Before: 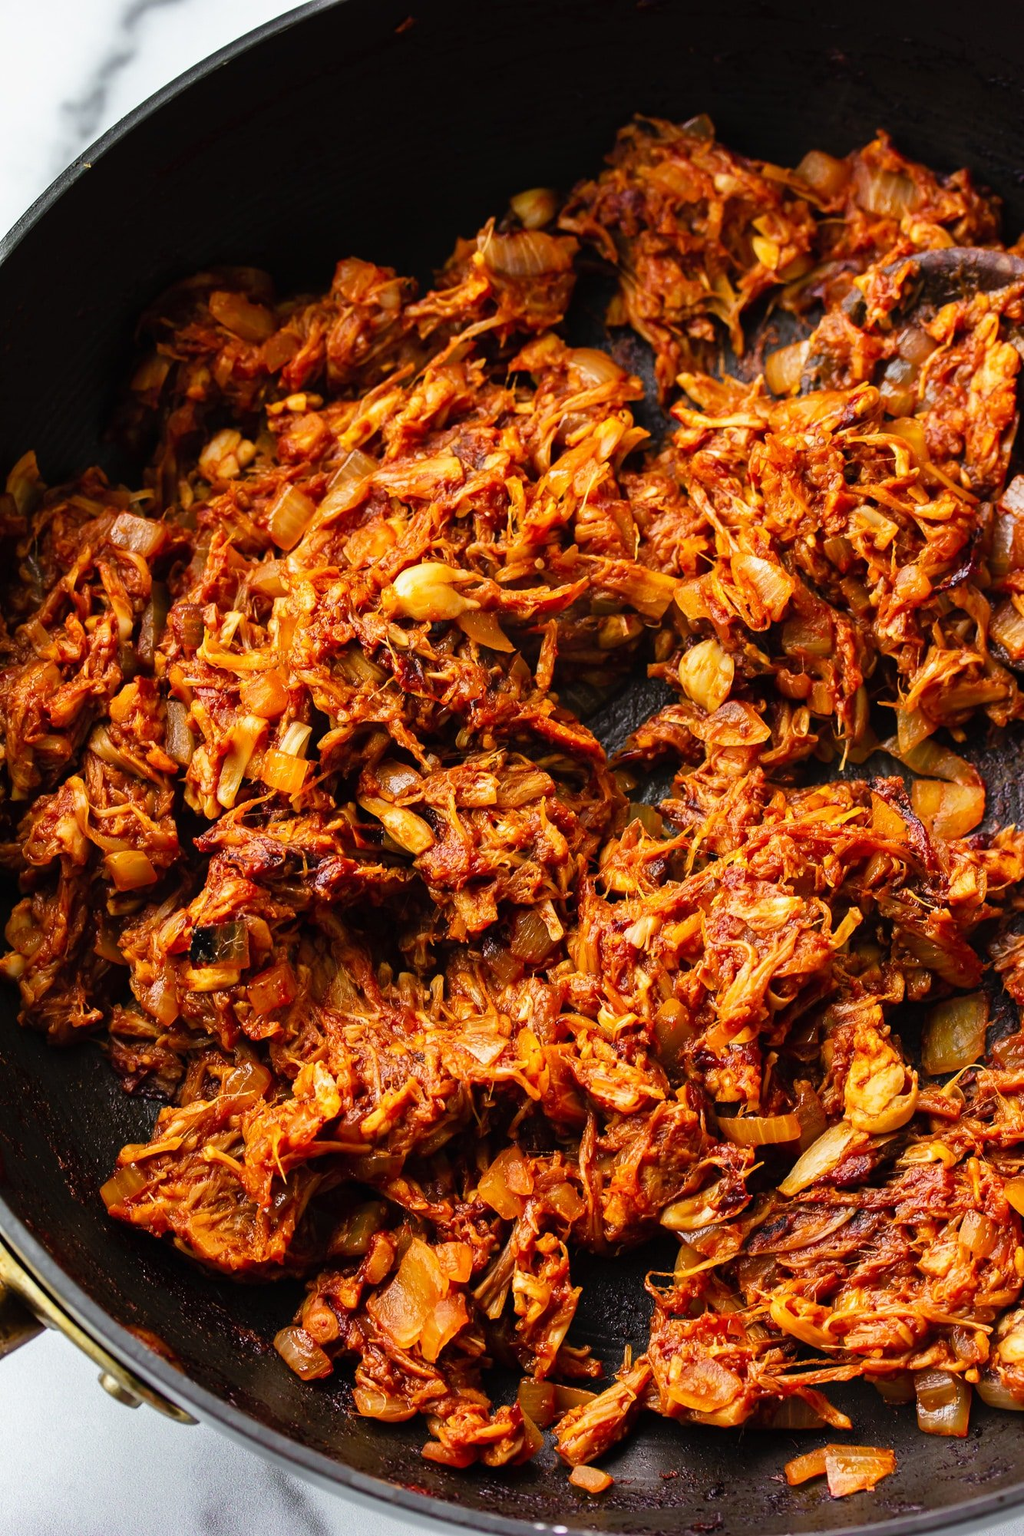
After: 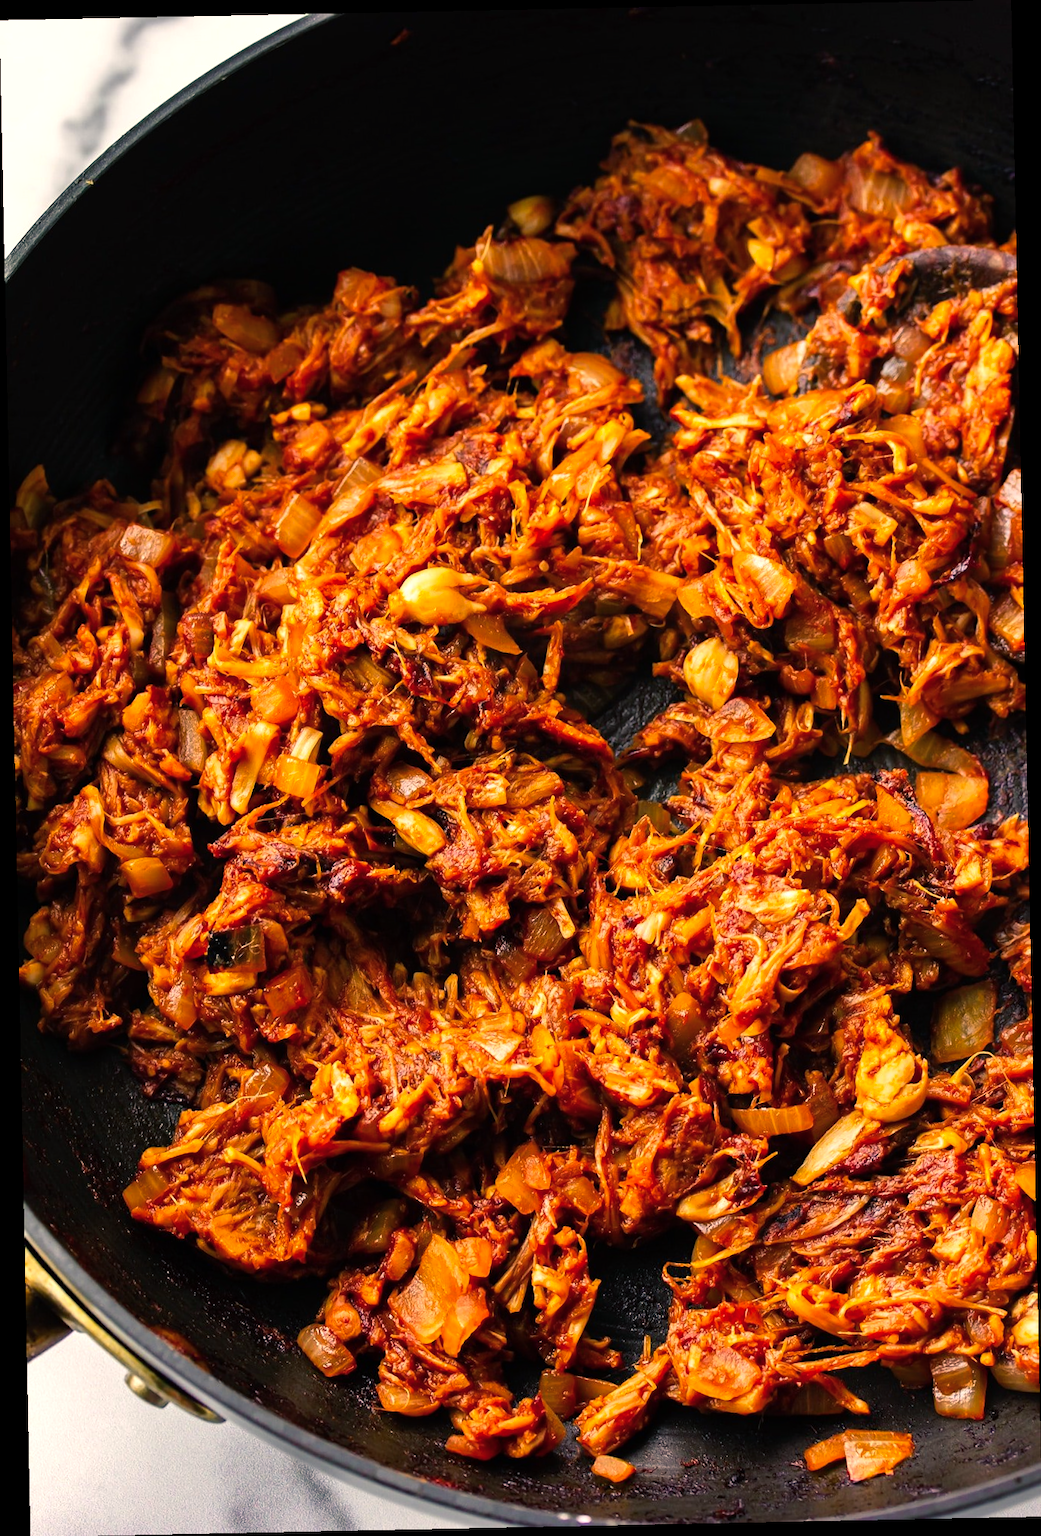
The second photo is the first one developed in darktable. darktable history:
color balance: contrast 10%
color balance rgb: shadows lift › chroma 5.41%, shadows lift › hue 240°, highlights gain › chroma 3.74%, highlights gain › hue 60°, saturation formula JzAzBz (2021)
rotate and perspective: rotation -1.17°, automatic cropping off
